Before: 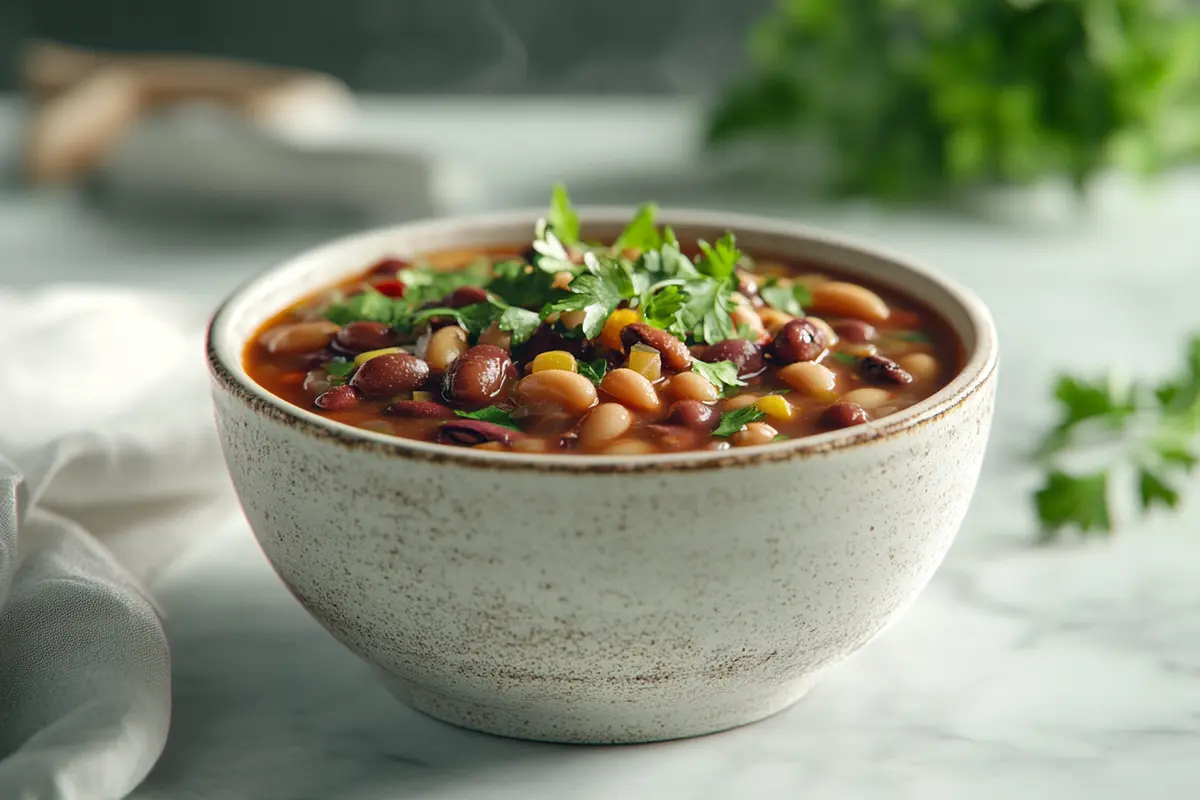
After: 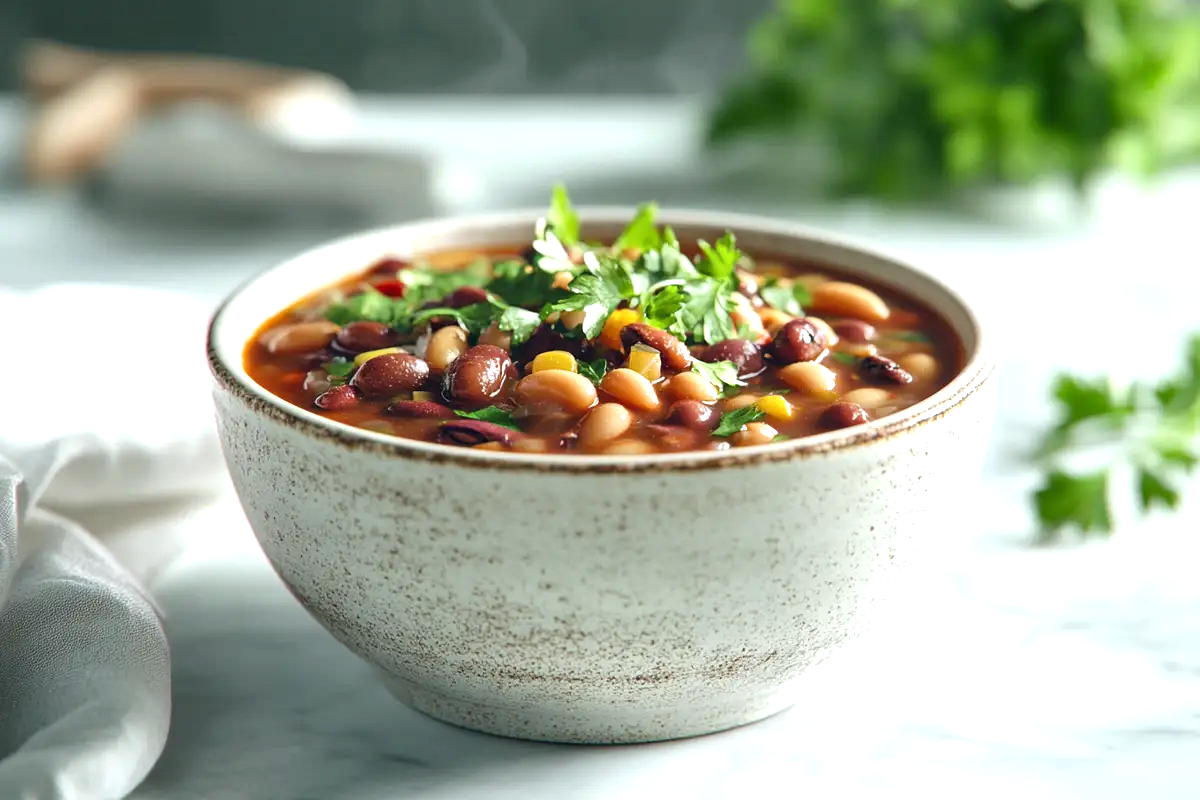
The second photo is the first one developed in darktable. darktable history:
local contrast: mode bilateral grid, contrast 20, coarseness 50, detail 120%, midtone range 0.2
exposure: black level correction 0, exposure 0.7 EV, compensate exposure bias true, compensate highlight preservation false
white balance: red 0.974, blue 1.044
